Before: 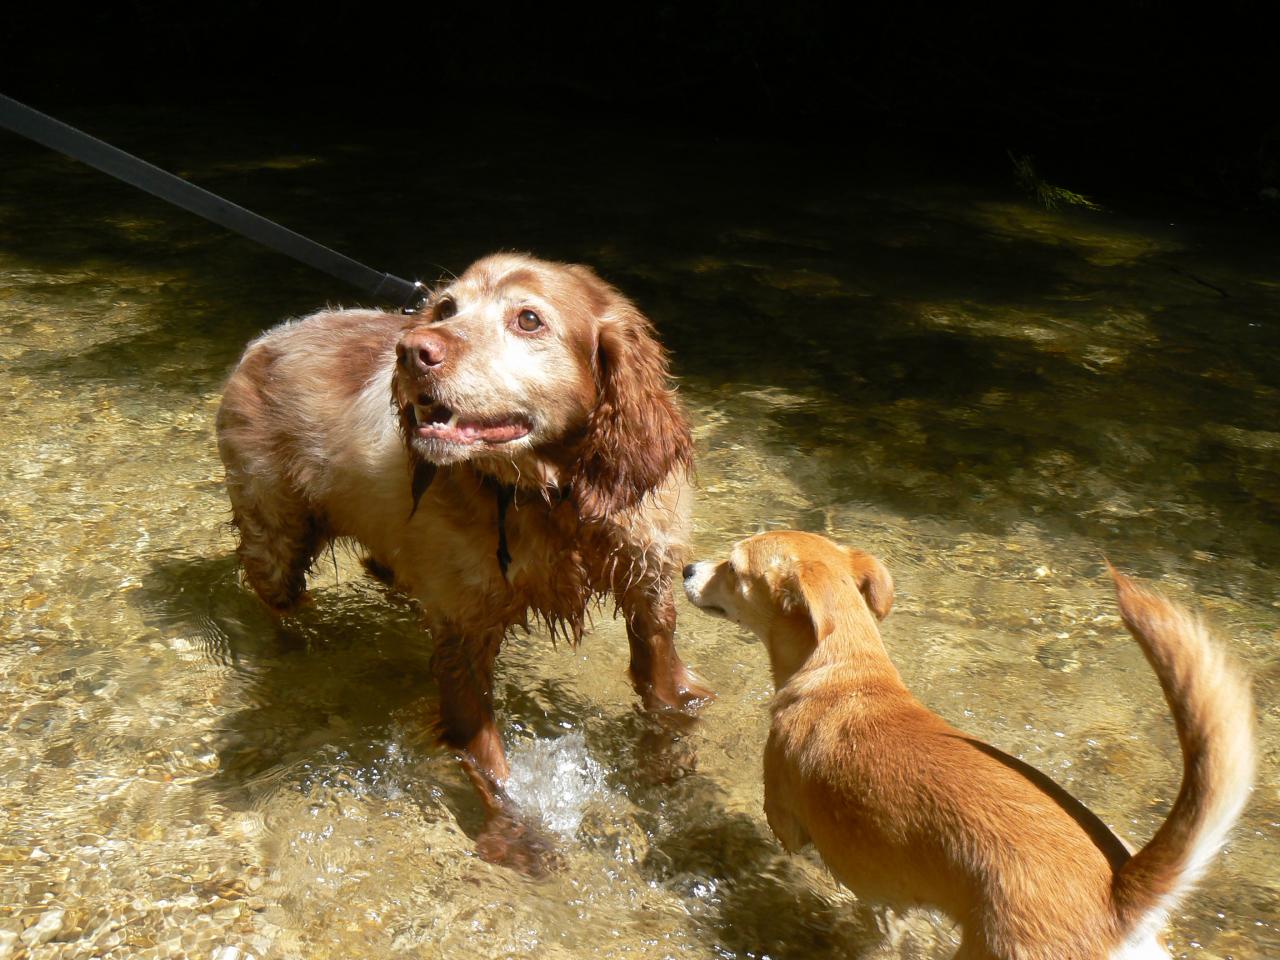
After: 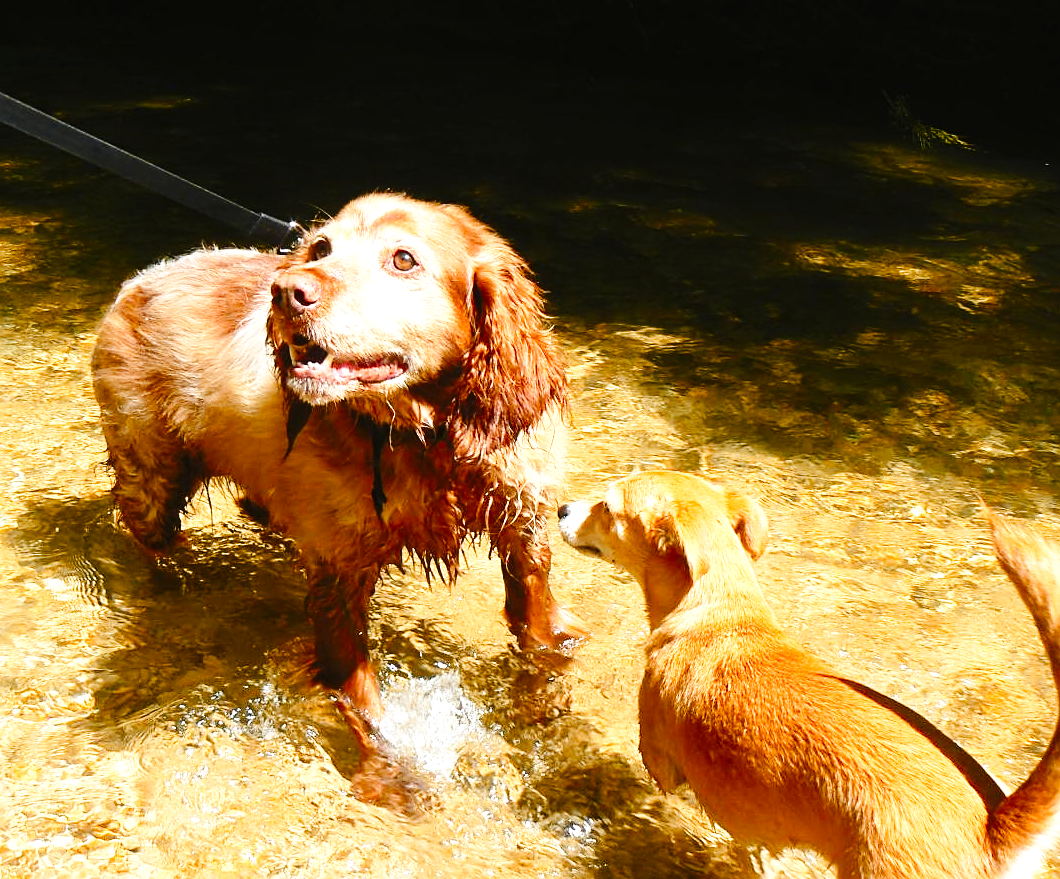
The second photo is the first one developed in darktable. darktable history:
crop: left 9.807%, top 6.259%, right 7.334%, bottom 2.177%
sharpen: on, module defaults
tone equalizer: on, module defaults
exposure: black level correction -0.002, exposure 0.708 EV, compensate exposure bias true, compensate highlight preservation false
color zones: curves: ch0 [(0, 0.499) (0.143, 0.5) (0.286, 0.5) (0.429, 0.476) (0.571, 0.284) (0.714, 0.243) (0.857, 0.449) (1, 0.499)]; ch1 [(0, 0.532) (0.143, 0.645) (0.286, 0.696) (0.429, 0.211) (0.571, 0.504) (0.714, 0.493) (0.857, 0.495) (1, 0.532)]; ch2 [(0, 0.5) (0.143, 0.5) (0.286, 0.427) (0.429, 0.324) (0.571, 0.5) (0.714, 0.5) (0.857, 0.5) (1, 0.5)]
base curve: curves: ch0 [(0, 0) (0.036, 0.025) (0.121, 0.166) (0.206, 0.329) (0.605, 0.79) (1, 1)], preserve colors none
